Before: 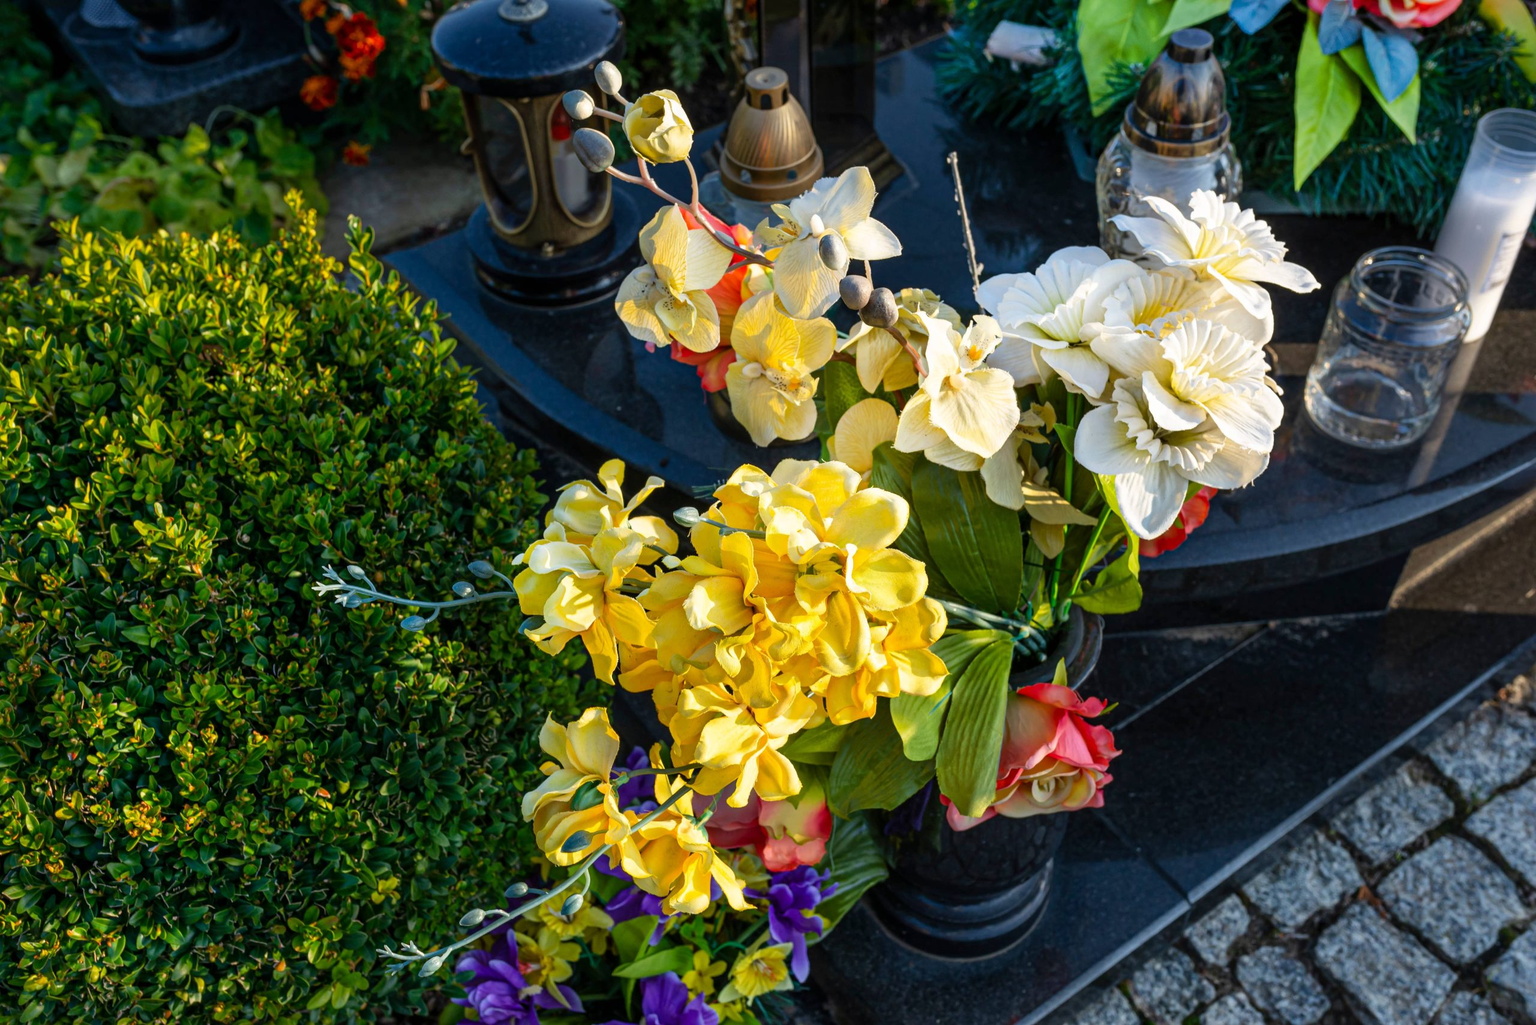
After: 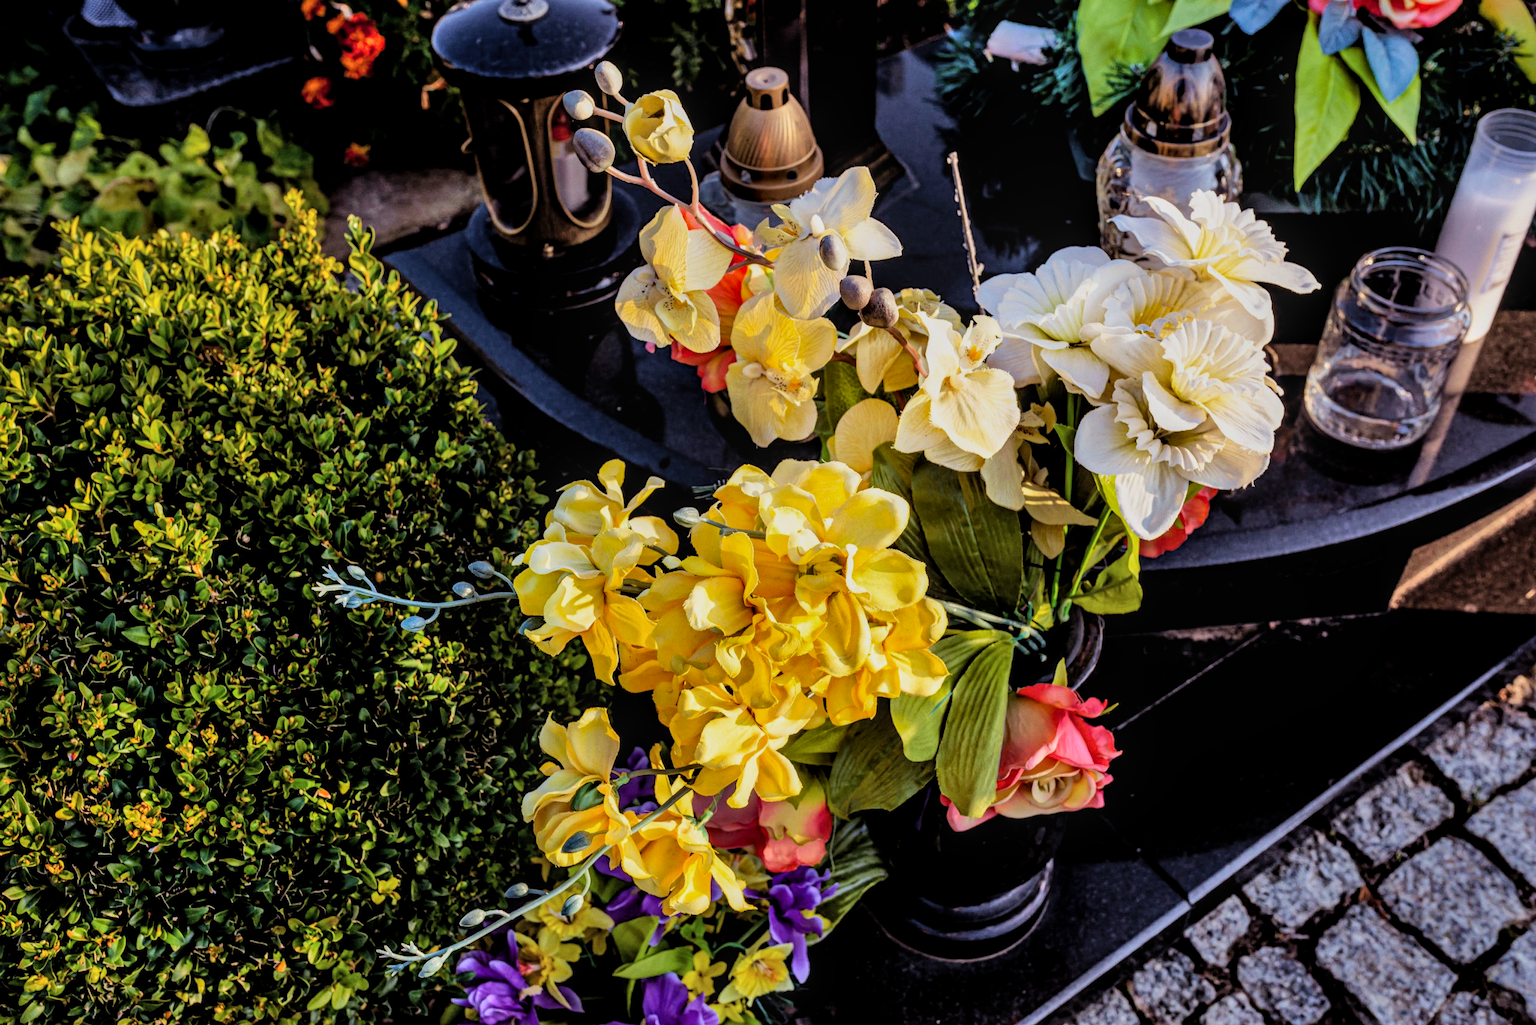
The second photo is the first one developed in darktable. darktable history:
local contrast: on, module defaults
rgb levels: mode RGB, independent channels, levels [[0, 0.474, 1], [0, 0.5, 1], [0, 0.5, 1]]
filmic rgb: black relative exposure -3.86 EV, white relative exposure 3.48 EV, hardness 2.63, contrast 1.103
grain: coarseness 0.09 ISO, strength 10%
velvia: on, module defaults
shadows and highlights: radius 118.69, shadows 42.21, highlights -61.56, soften with gaussian
